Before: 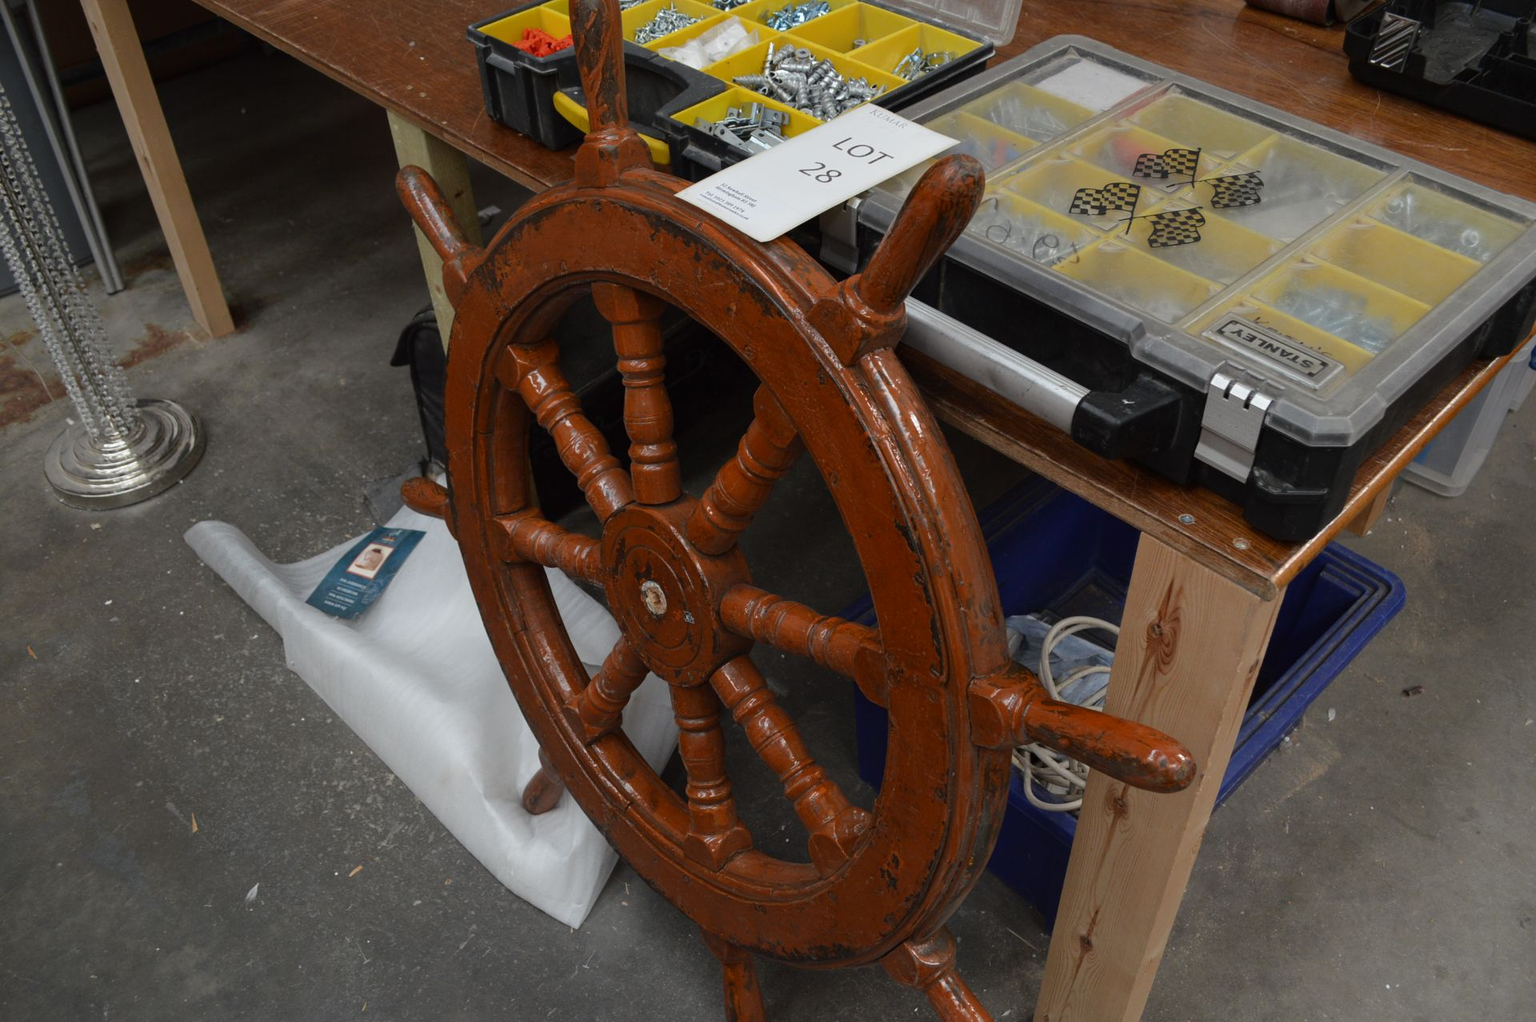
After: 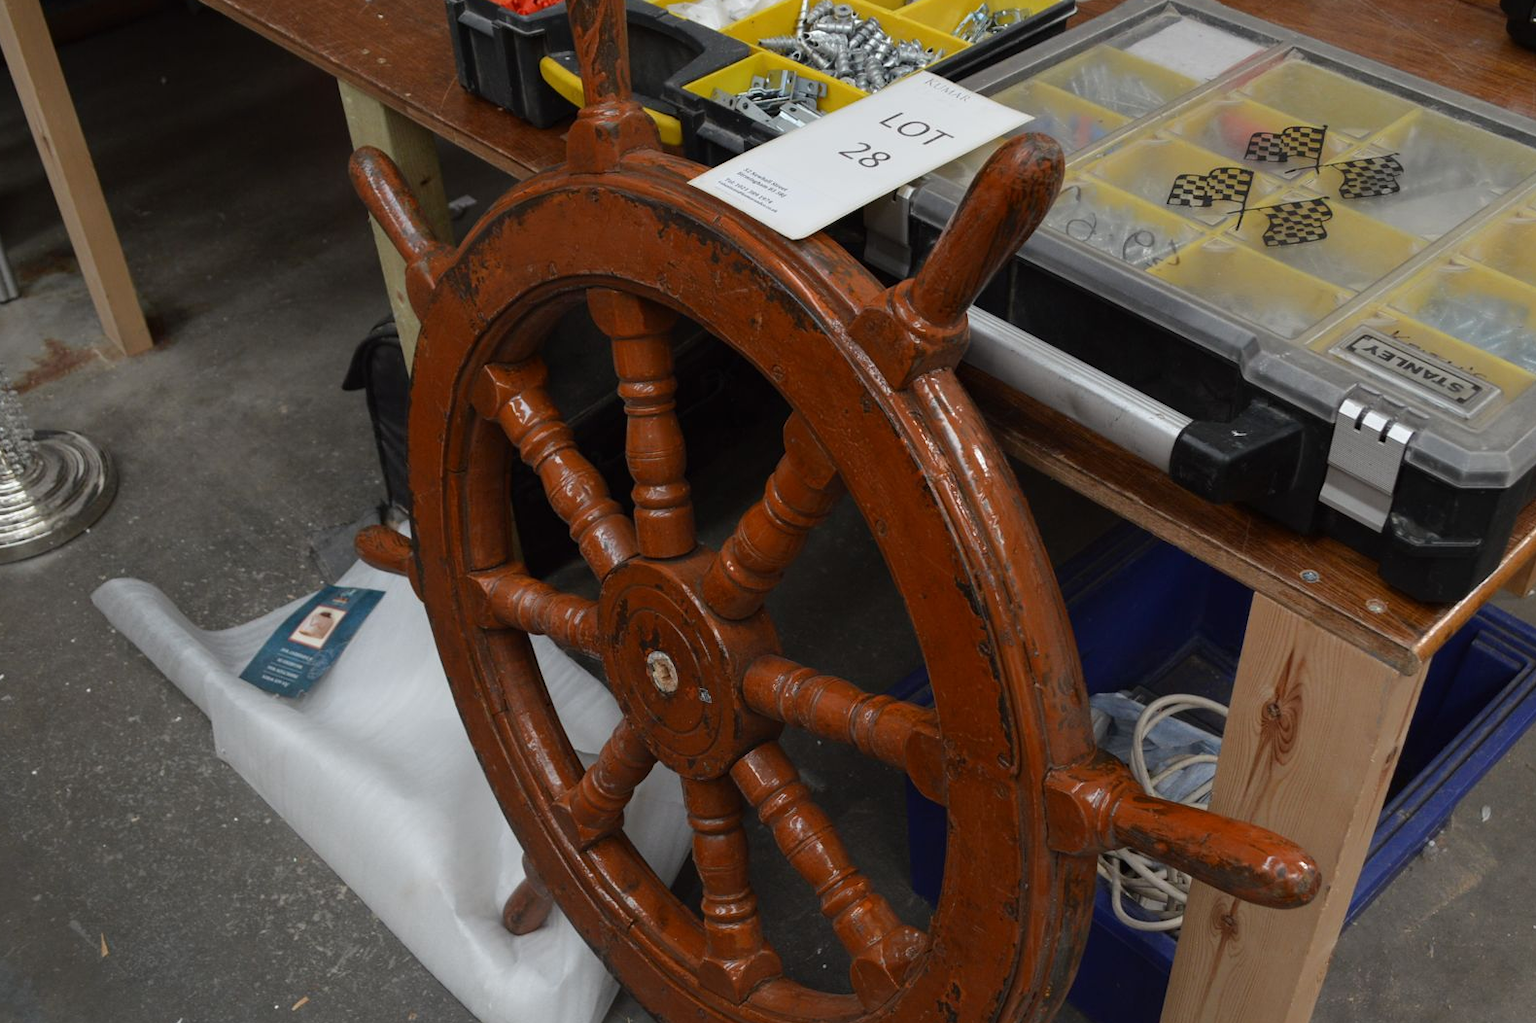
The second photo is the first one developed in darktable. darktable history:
crop and rotate: left 7.131%, top 4.405%, right 10.575%, bottom 13.11%
